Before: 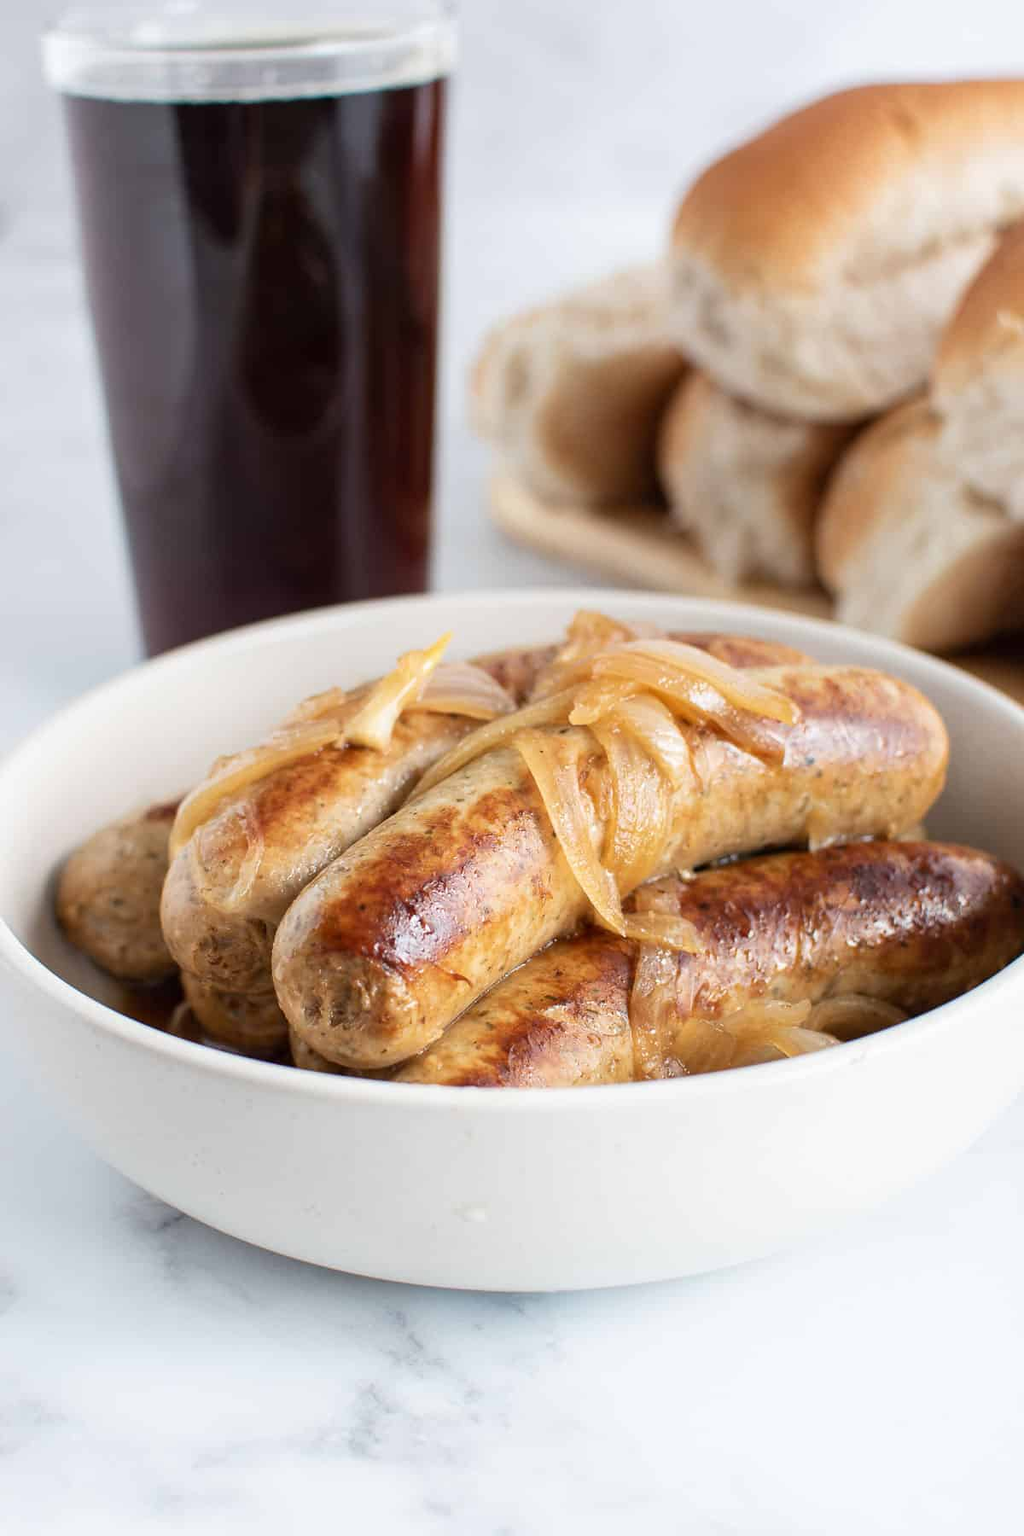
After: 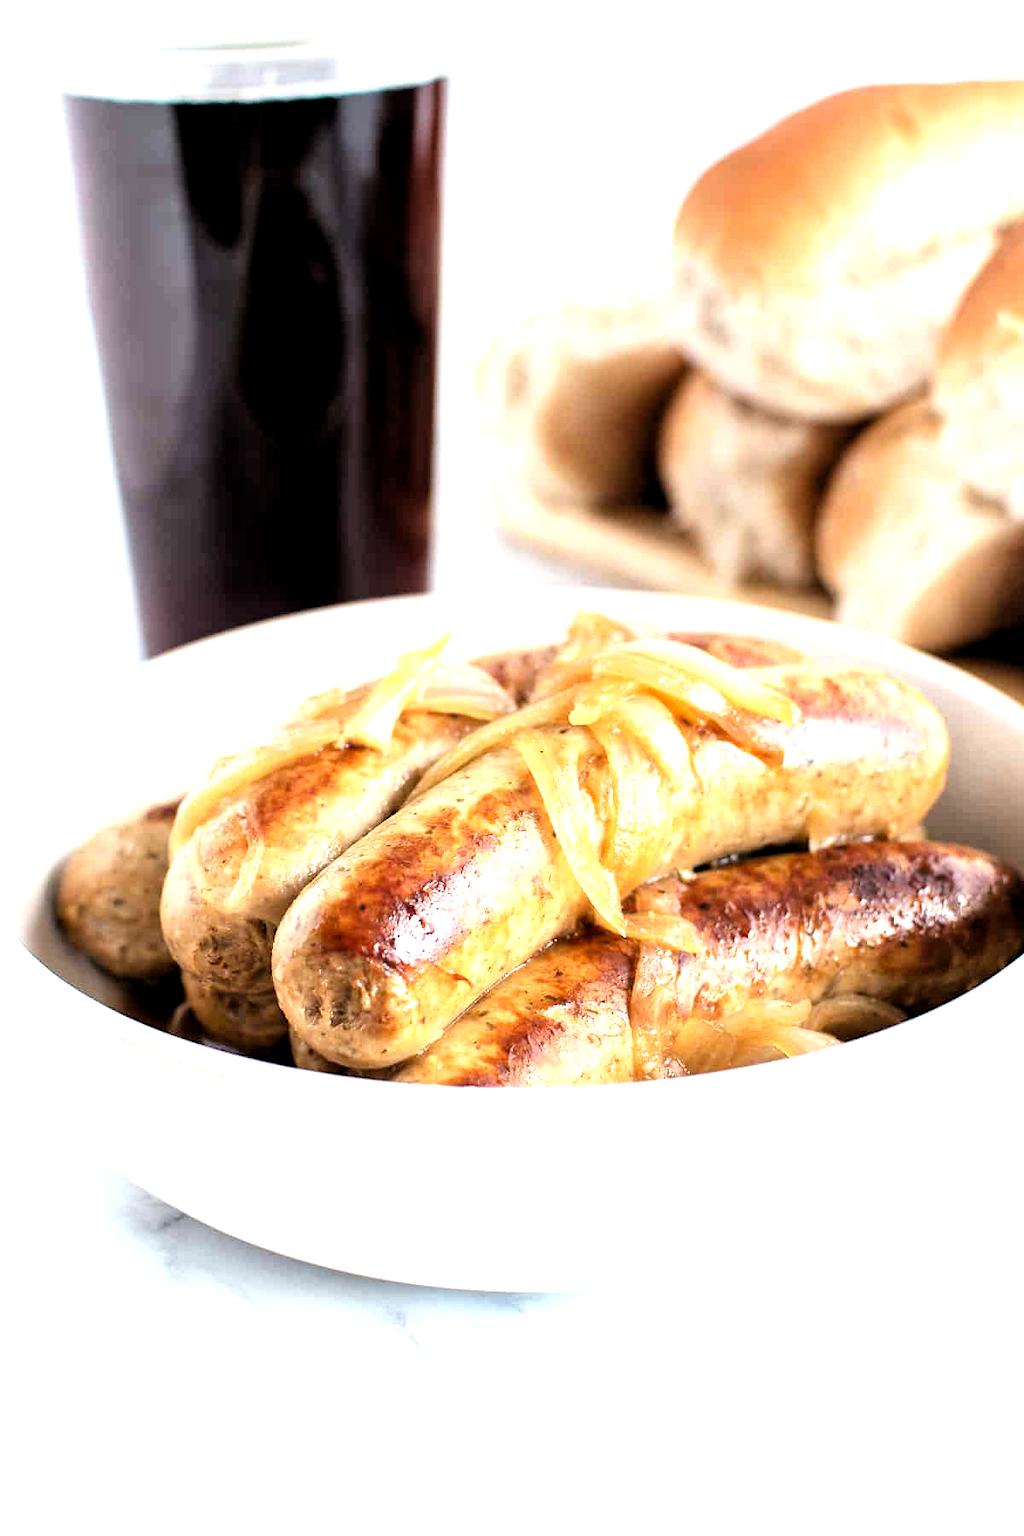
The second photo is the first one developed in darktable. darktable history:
filmic rgb: black relative exposure -6.92 EV, white relative exposure 5.66 EV, hardness 2.84, color science v6 (2022)
levels: black 8.53%, levels [0.012, 0.367, 0.697]
local contrast: mode bilateral grid, contrast 21, coarseness 50, detail 120%, midtone range 0.2
